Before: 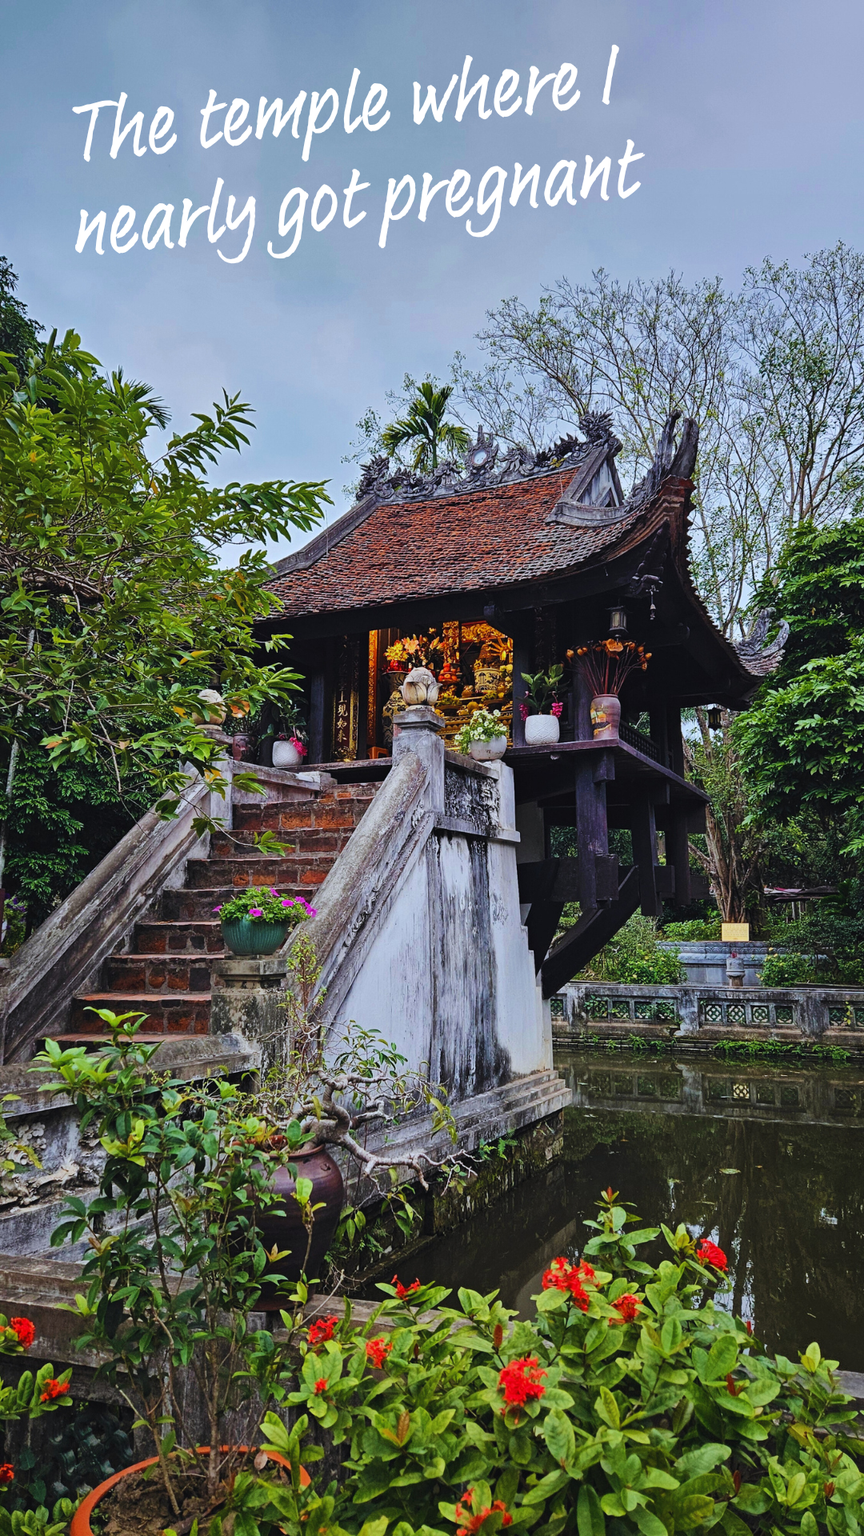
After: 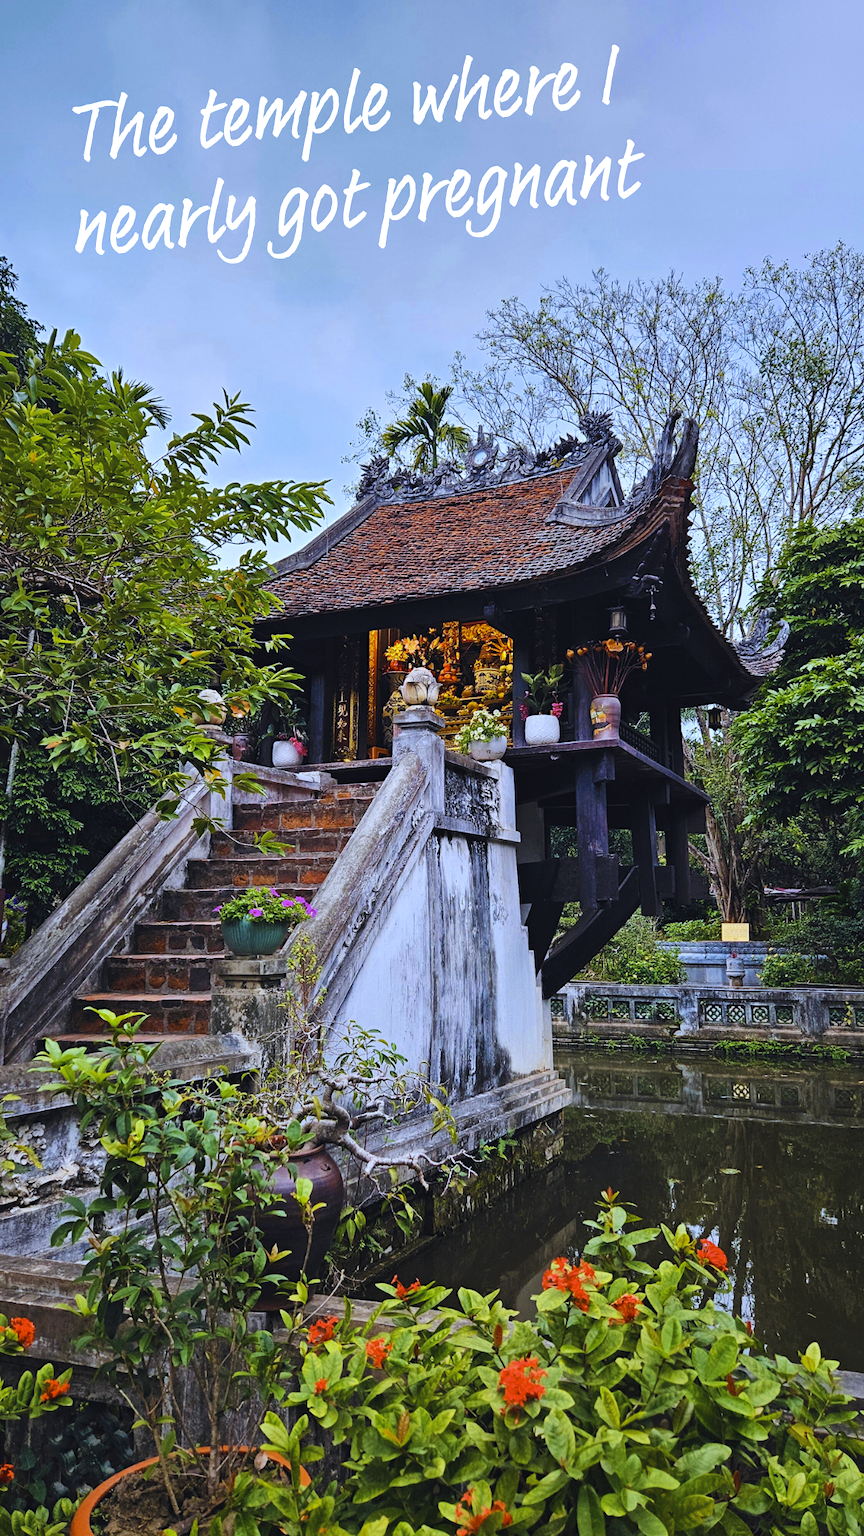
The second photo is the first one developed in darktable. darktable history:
exposure: exposure 0.2 EV, compensate highlight preservation false
color contrast: green-magenta contrast 0.8, blue-yellow contrast 1.1, unbound 0
color calibration: illuminant as shot in camera, x 0.358, y 0.373, temperature 4628.91 K
